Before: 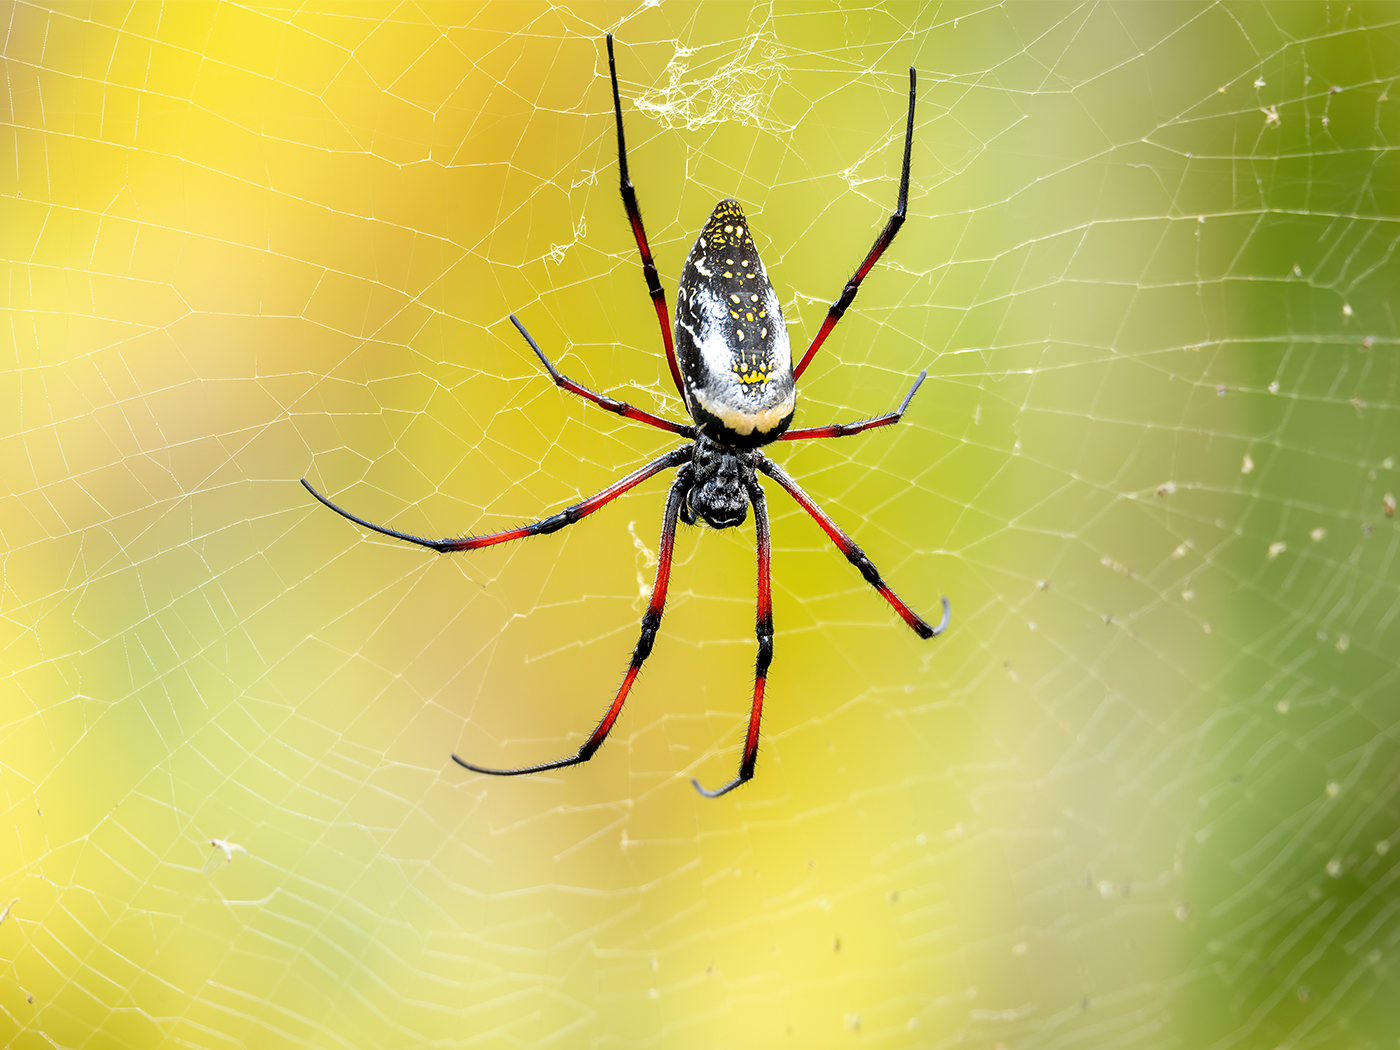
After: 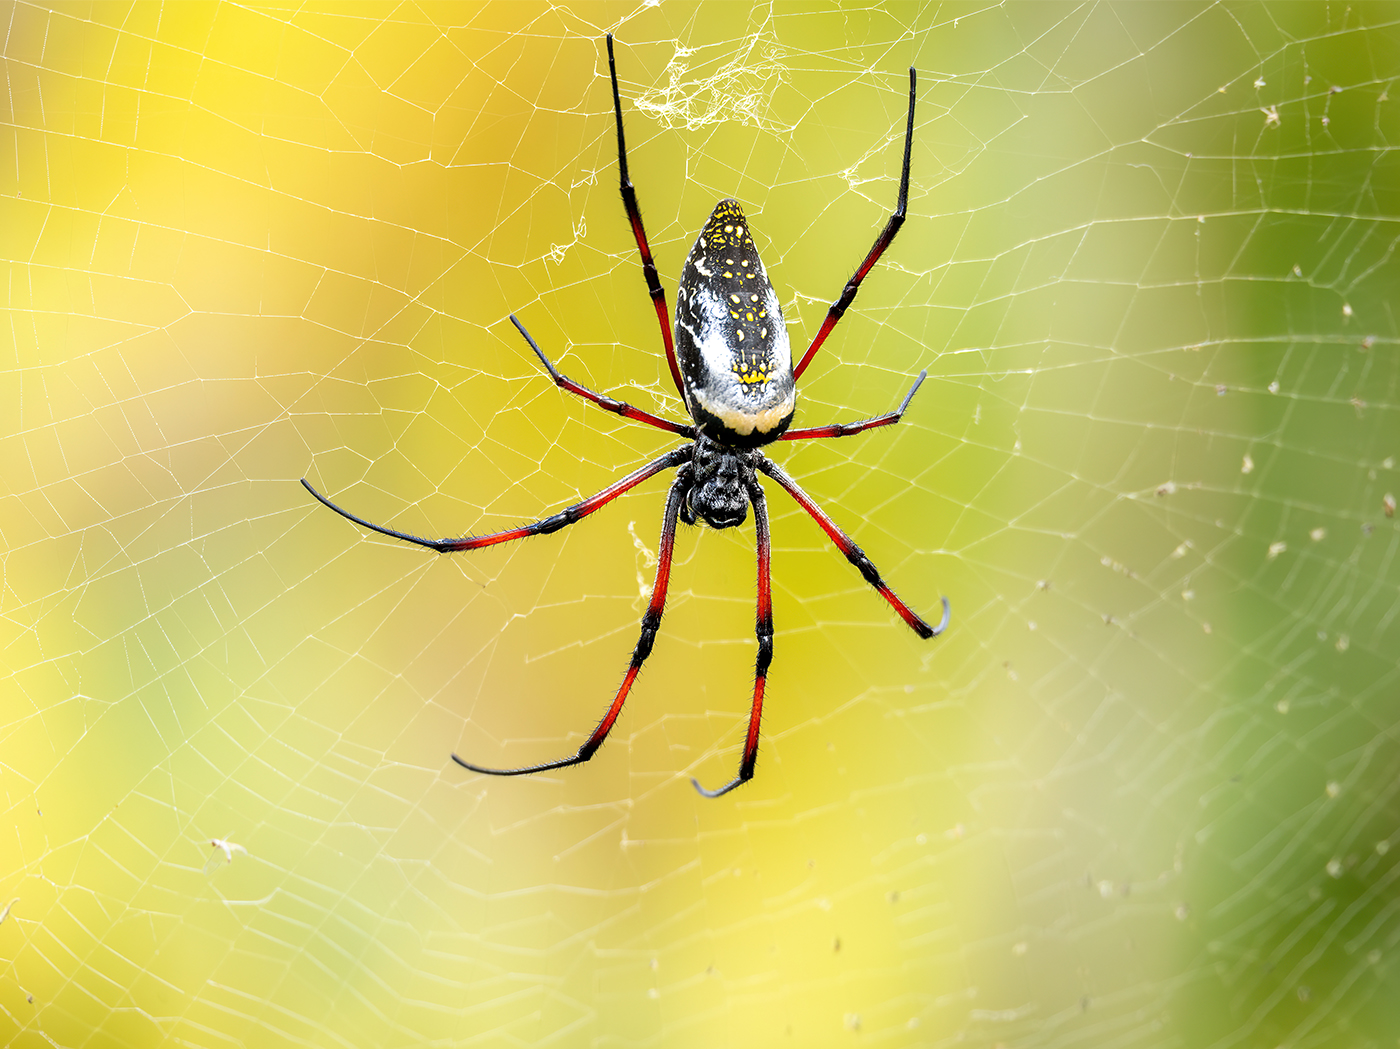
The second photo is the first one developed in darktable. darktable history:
tone equalizer: mask exposure compensation -0.5 EV
crop: bottom 0.074%
